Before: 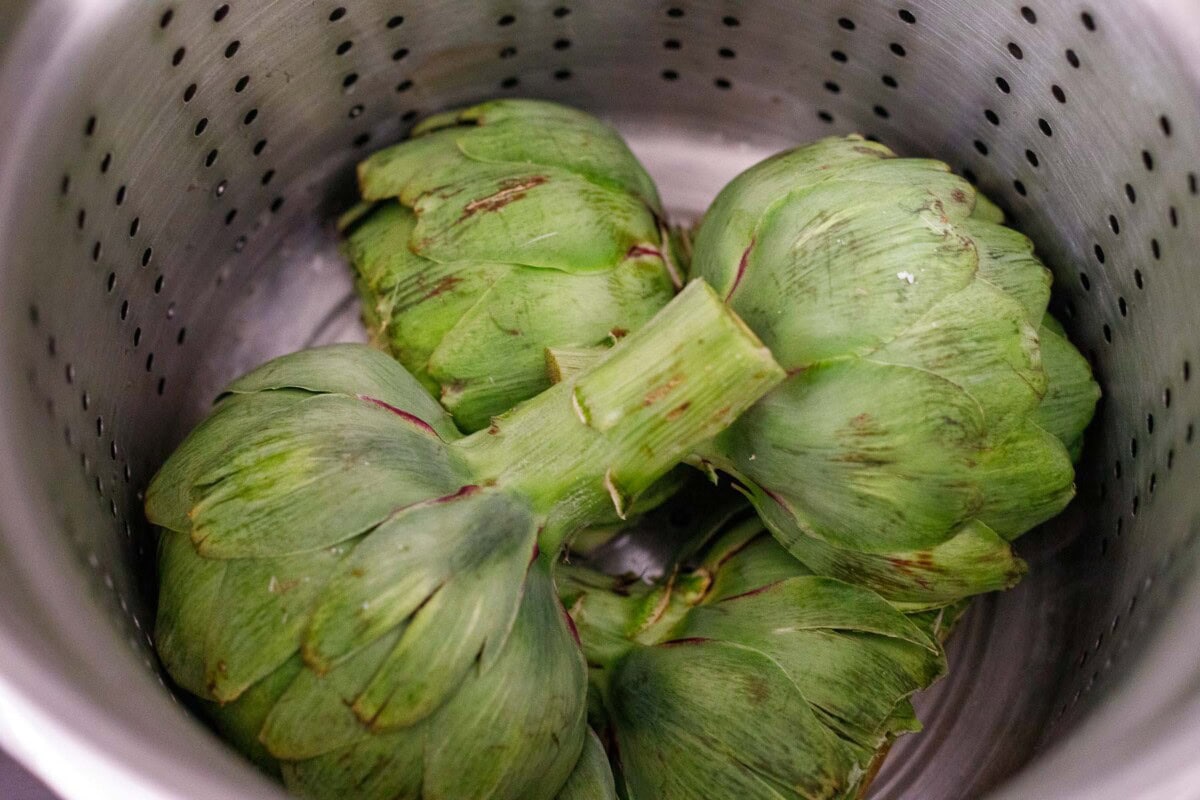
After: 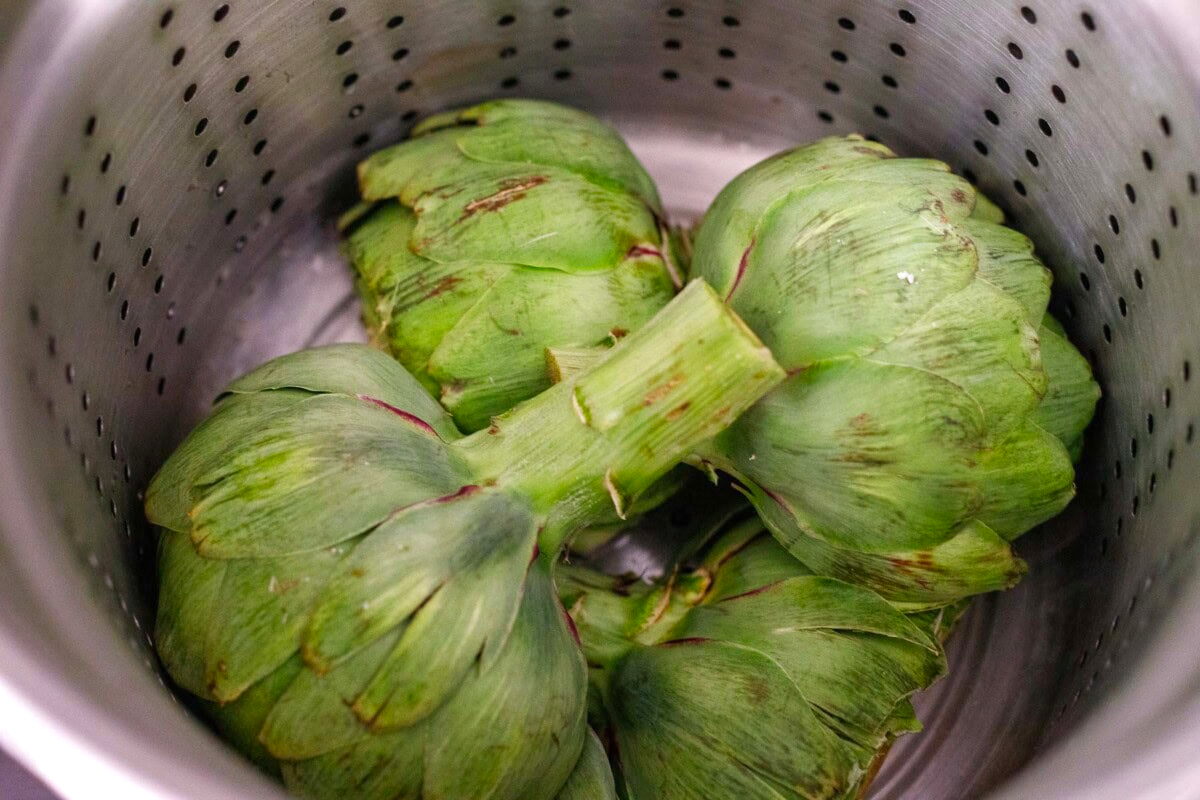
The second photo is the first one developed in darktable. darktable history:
exposure: black level correction 0, exposure 0.199 EV, compensate highlight preservation false
contrast brightness saturation: saturation 0.12
